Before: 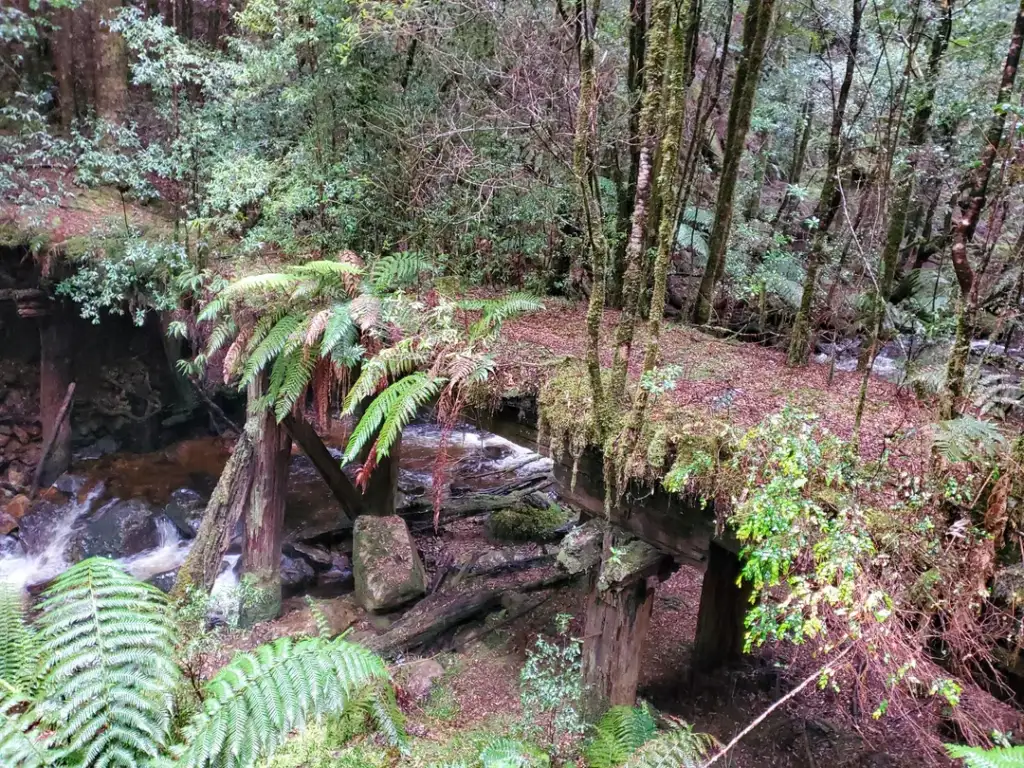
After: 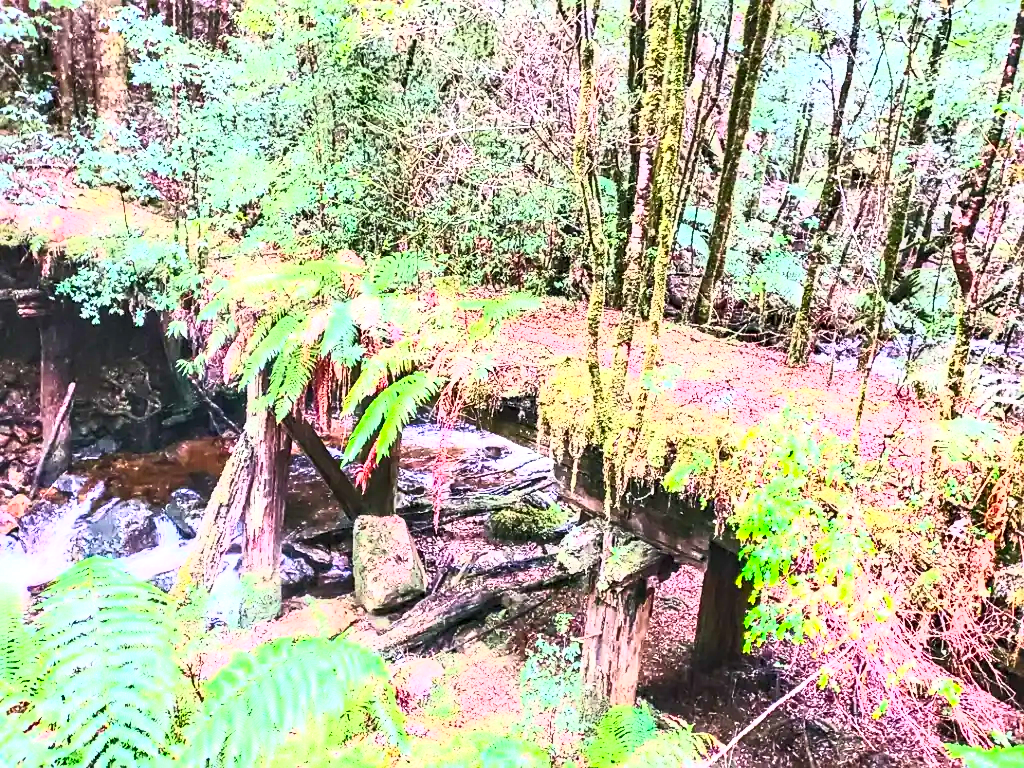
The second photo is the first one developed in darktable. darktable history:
exposure: black level correction 0, exposure 1.098 EV, compensate exposure bias true, compensate highlight preservation false
contrast brightness saturation: contrast 0.816, brightness 0.583, saturation 0.571
sharpen: on, module defaults
local contrast: detail 130%
